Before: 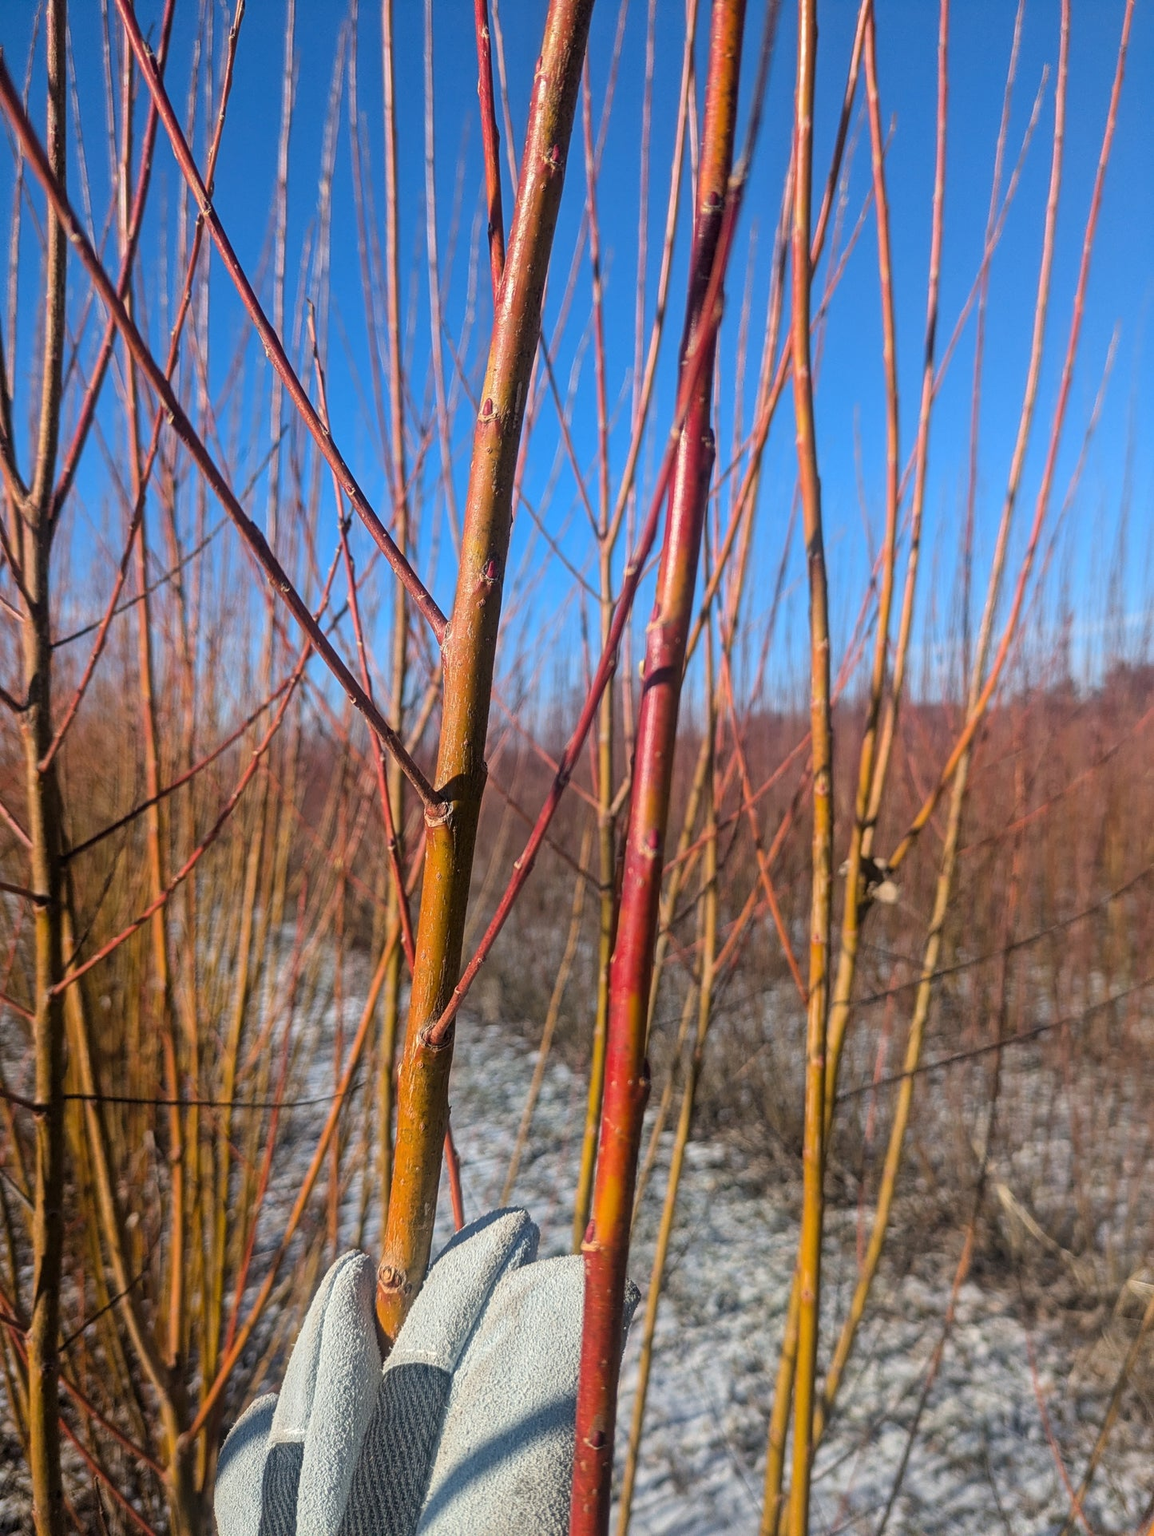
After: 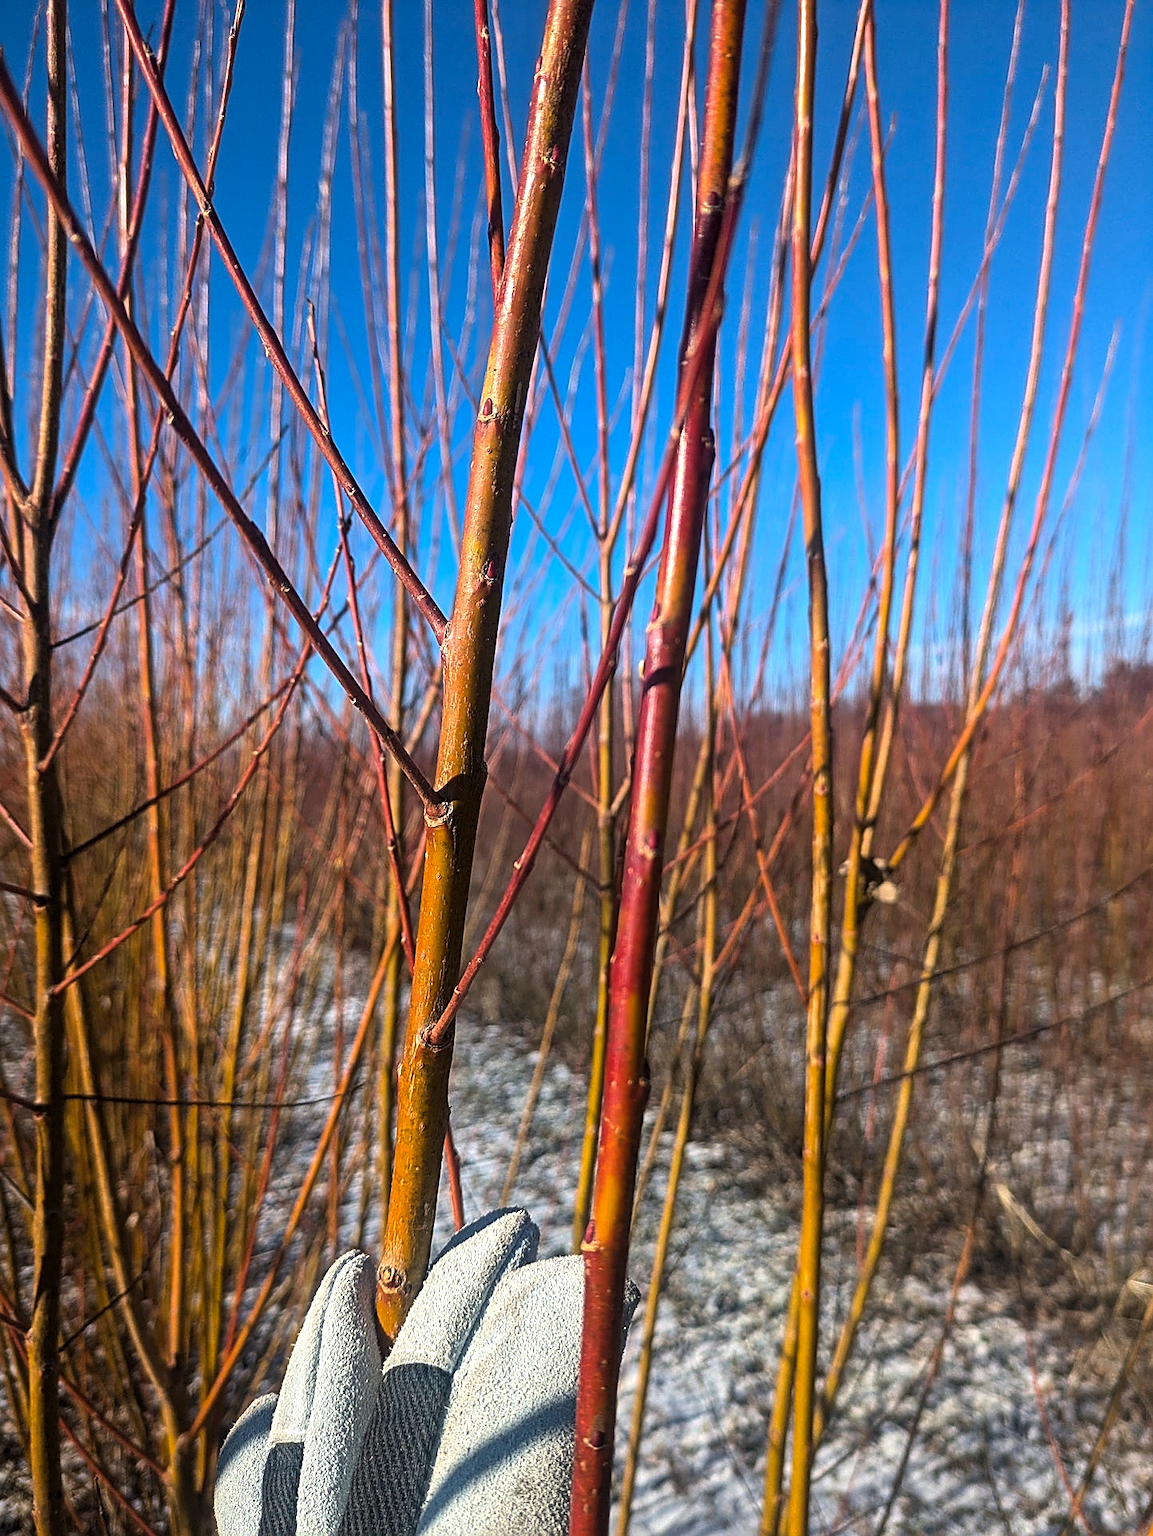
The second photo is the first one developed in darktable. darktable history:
sharpen: on, module defaults
color balance rgb: perceptual brilliance grading › highlights 14.29%, perceptual brilliance grading › mid-tones -5.92%, perceptual brilliance grading › shadows -26.83%, global vibrance 31.18%
